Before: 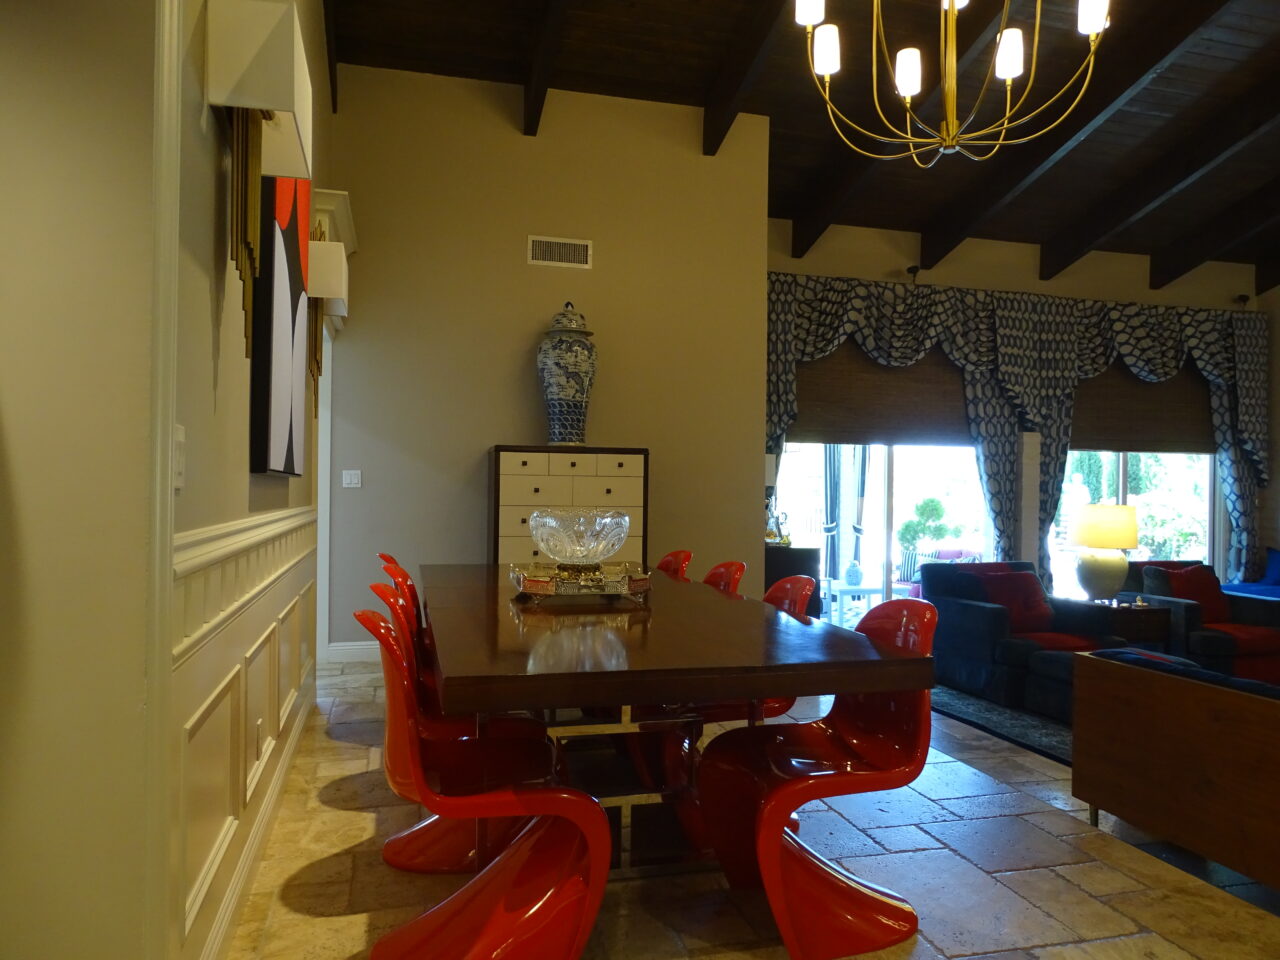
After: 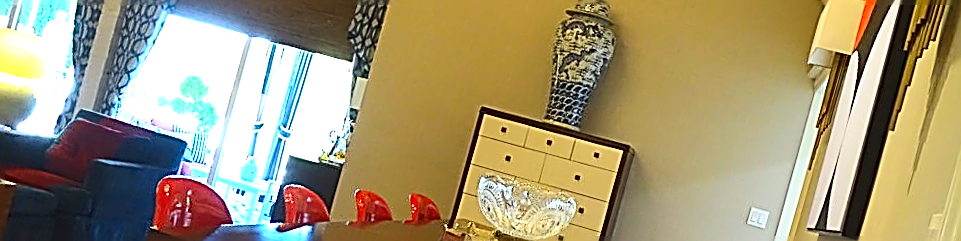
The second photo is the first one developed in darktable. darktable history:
crop and rotate: angle 16.12°, top 30.835%, bottom 35.653%
tone equalizer: on, module defaults
contrast brightness saturation: contrast 0.2, brightness 0.16, saturation 0.22
sharpen: amount 2
exposure: black level correction -0.001, exposure 0.9 EV, compensate exposure bias true, compensate highlight preservation false
